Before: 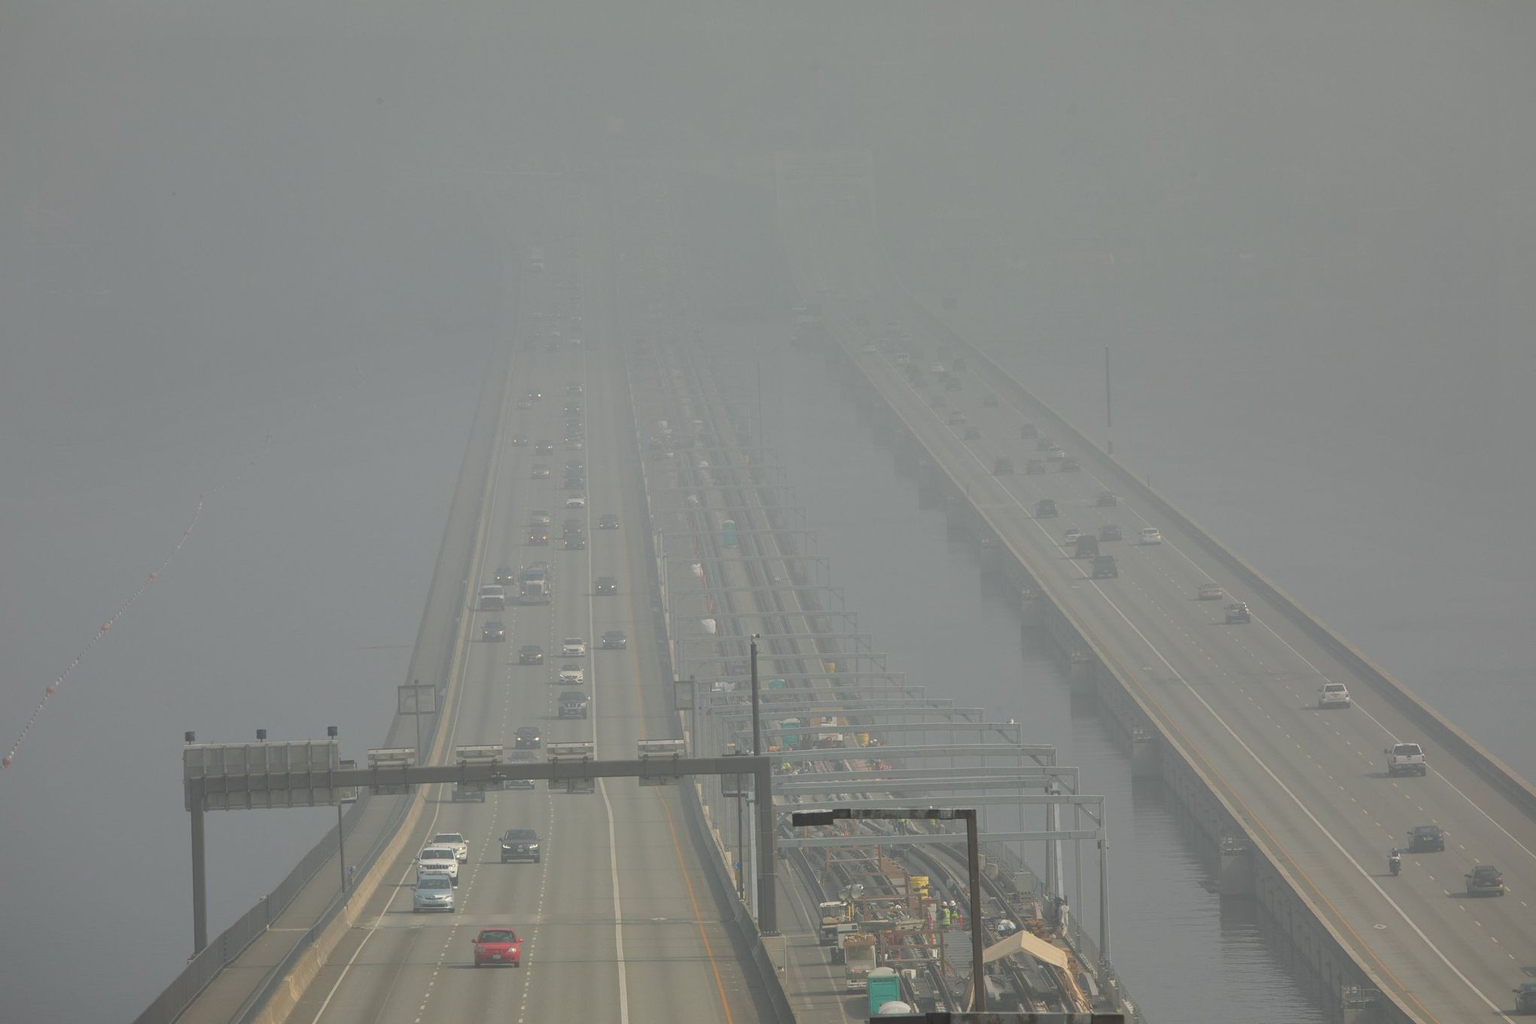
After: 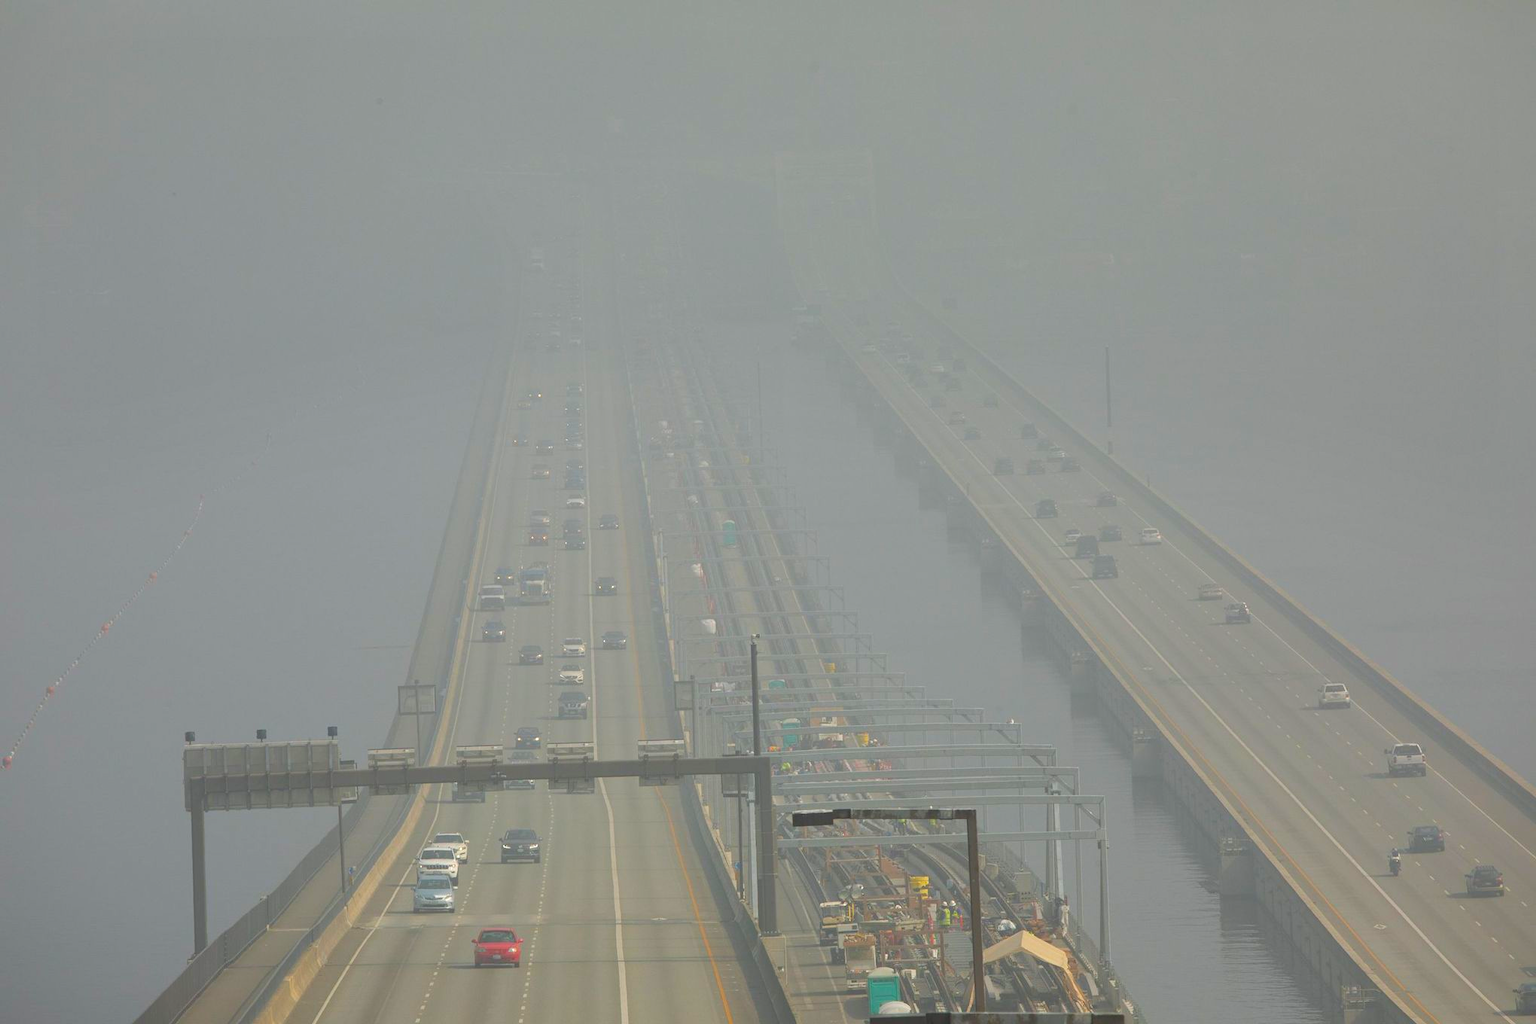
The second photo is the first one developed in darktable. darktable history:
color balance rgb: power › luminance 1.585%, perceptual saturation grading › global saturation 30.313%, global vibrance 20.477%
exposure: exposure 0.205 EV, compensate highlight preservation false
